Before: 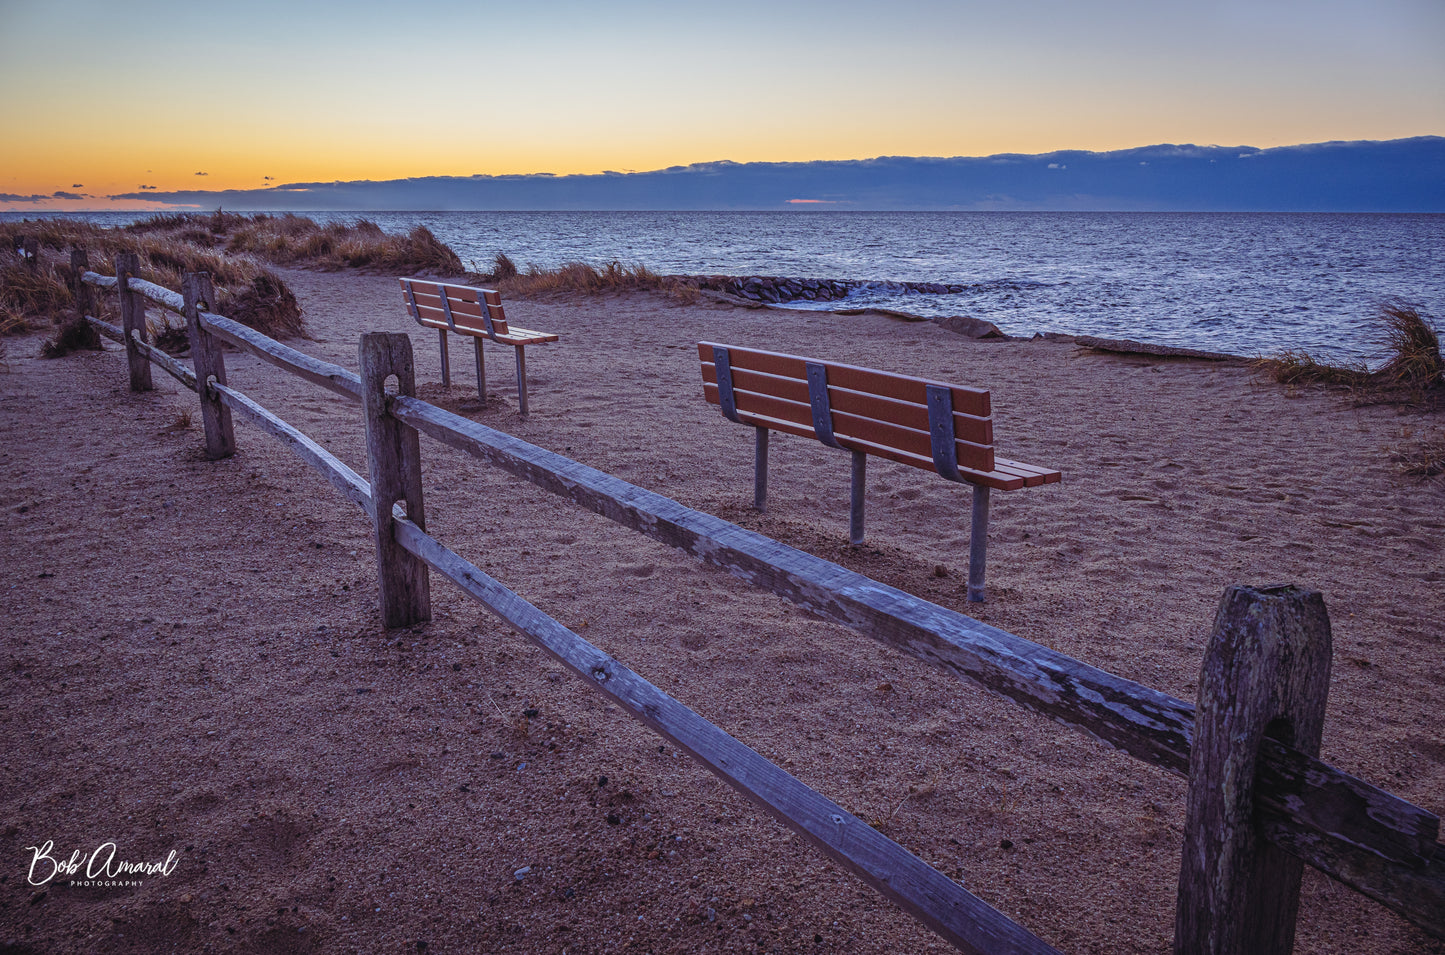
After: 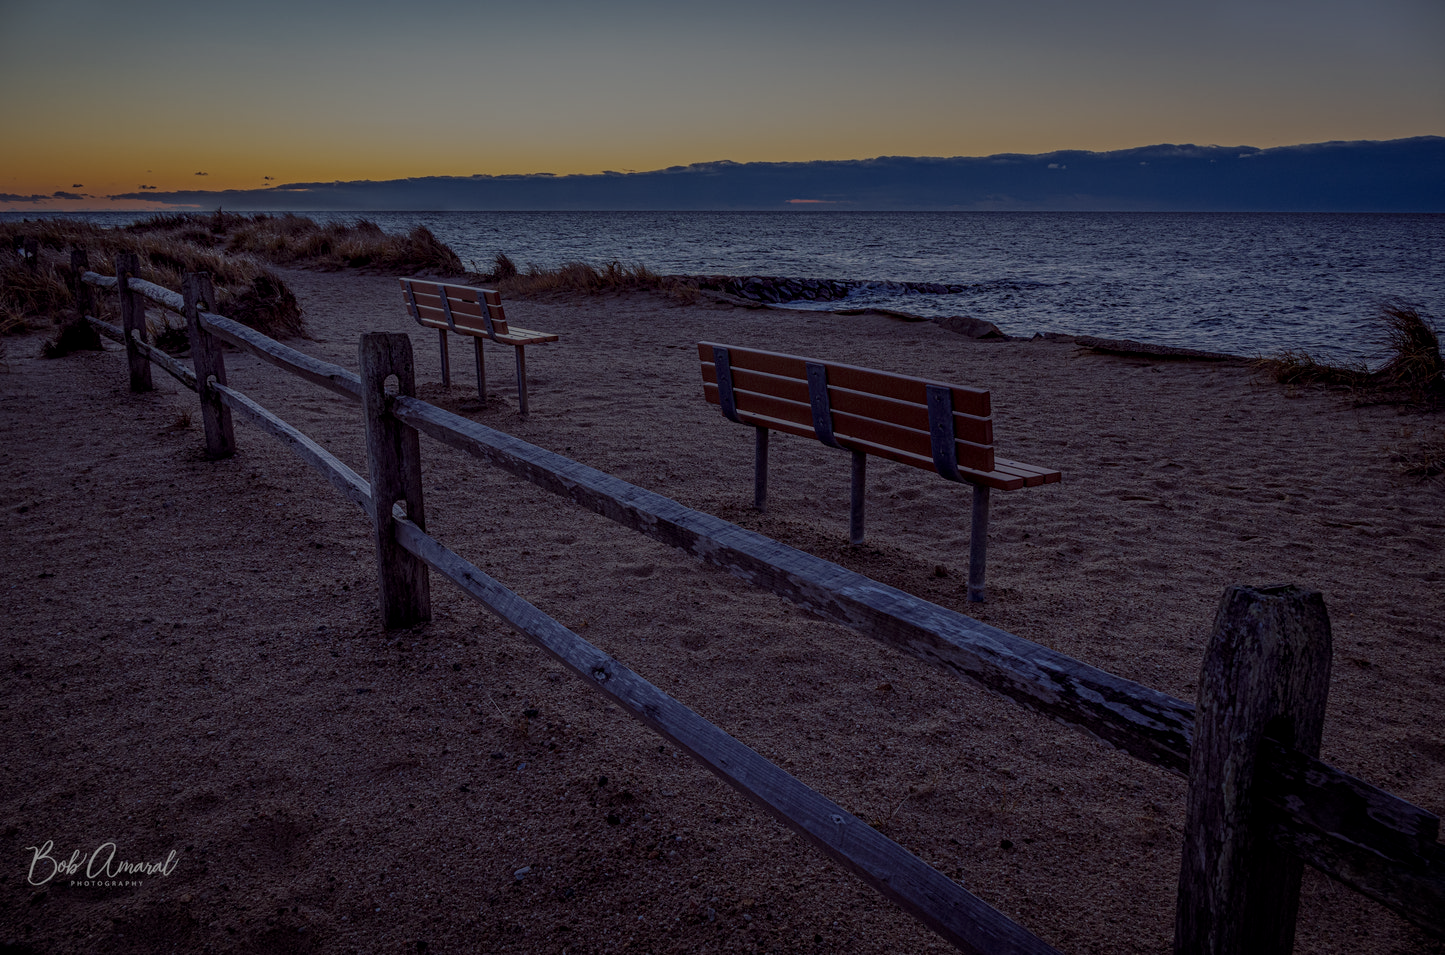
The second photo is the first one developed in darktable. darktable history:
local contrast: detail 130%
exposure: exposure -2.042 EV, compensate highlight preservation false
color correction: highlights b* 0.043
